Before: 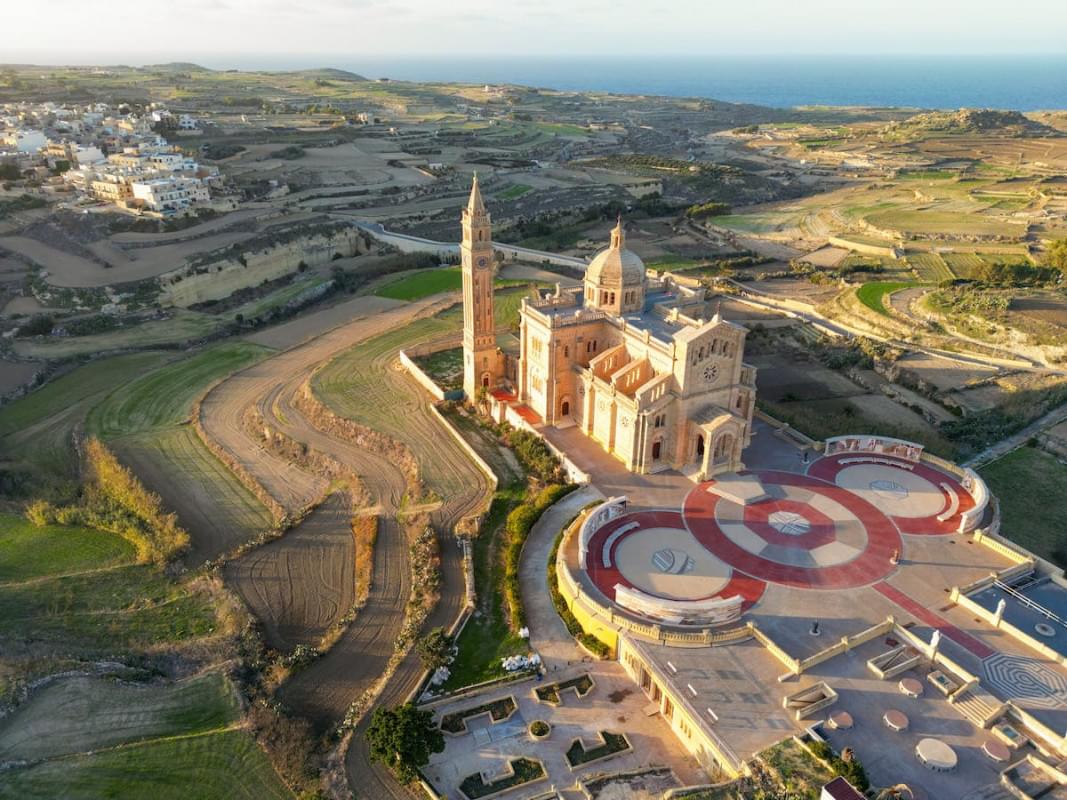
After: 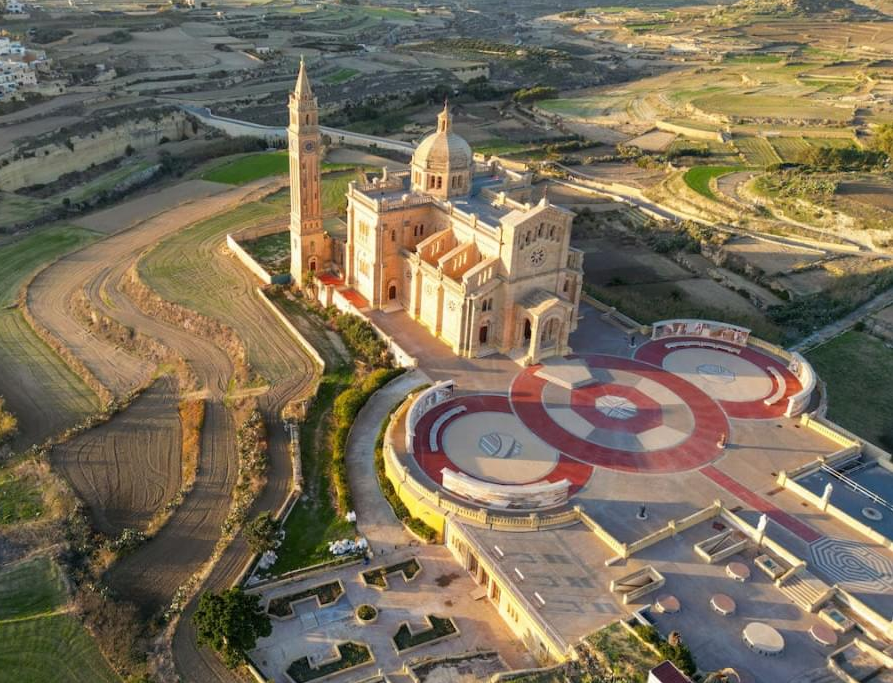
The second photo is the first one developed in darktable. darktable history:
crop: left 16.262%, top 14.515%
